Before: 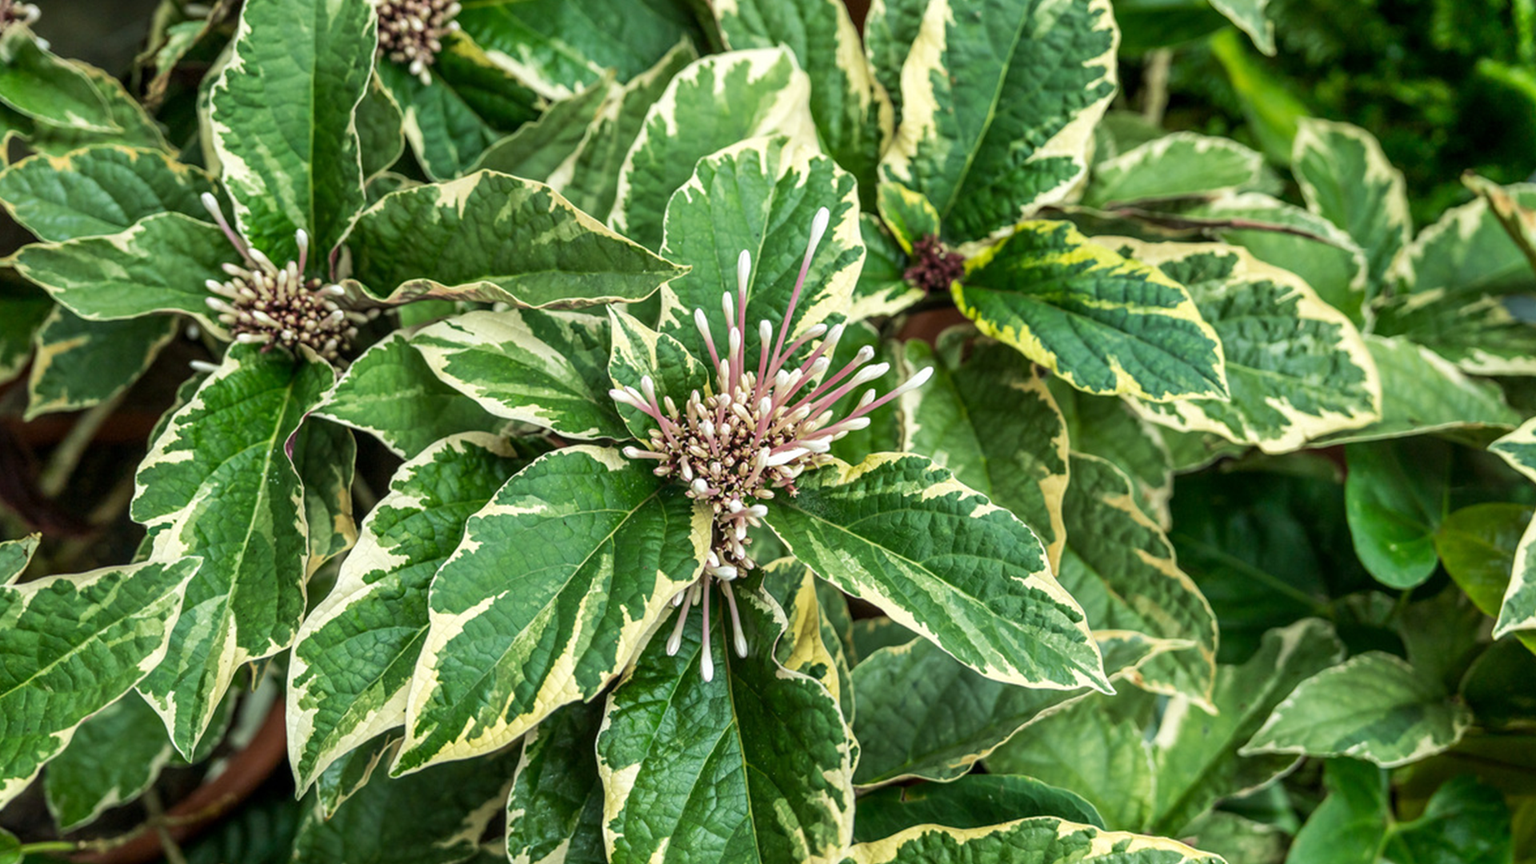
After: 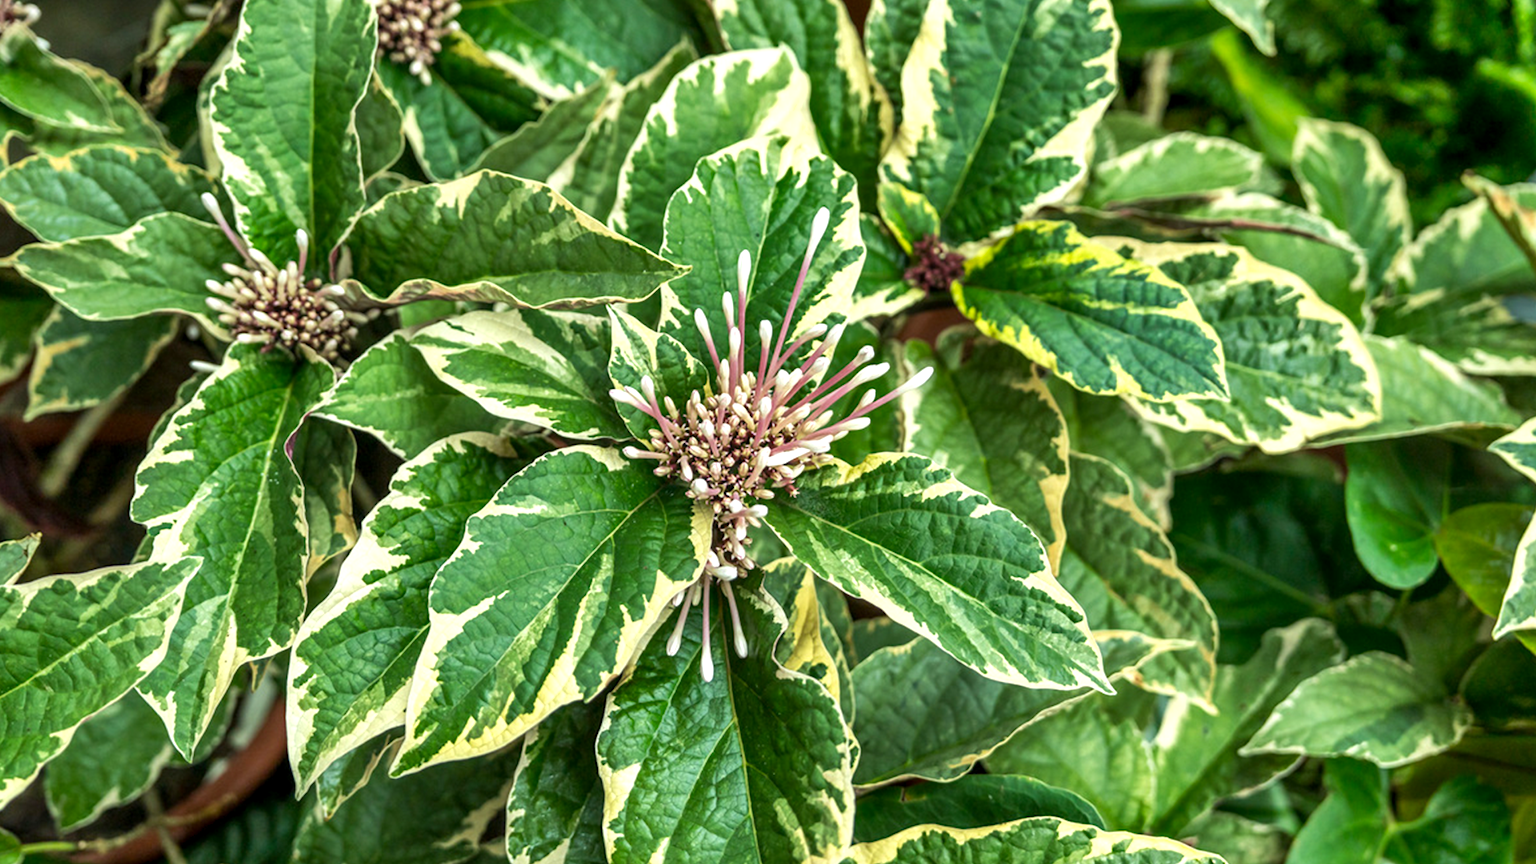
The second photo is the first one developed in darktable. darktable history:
shadows and highlights: white point adjustment -3.64, highlights -63.34, highlights color adjustment 42%, soften with gaussian
exposure: black level correction 0.001, exposure 0.5 EV, compensate exposure bias true, compensate highlight preservation false
levels: levels [0, 0.498, 1]
